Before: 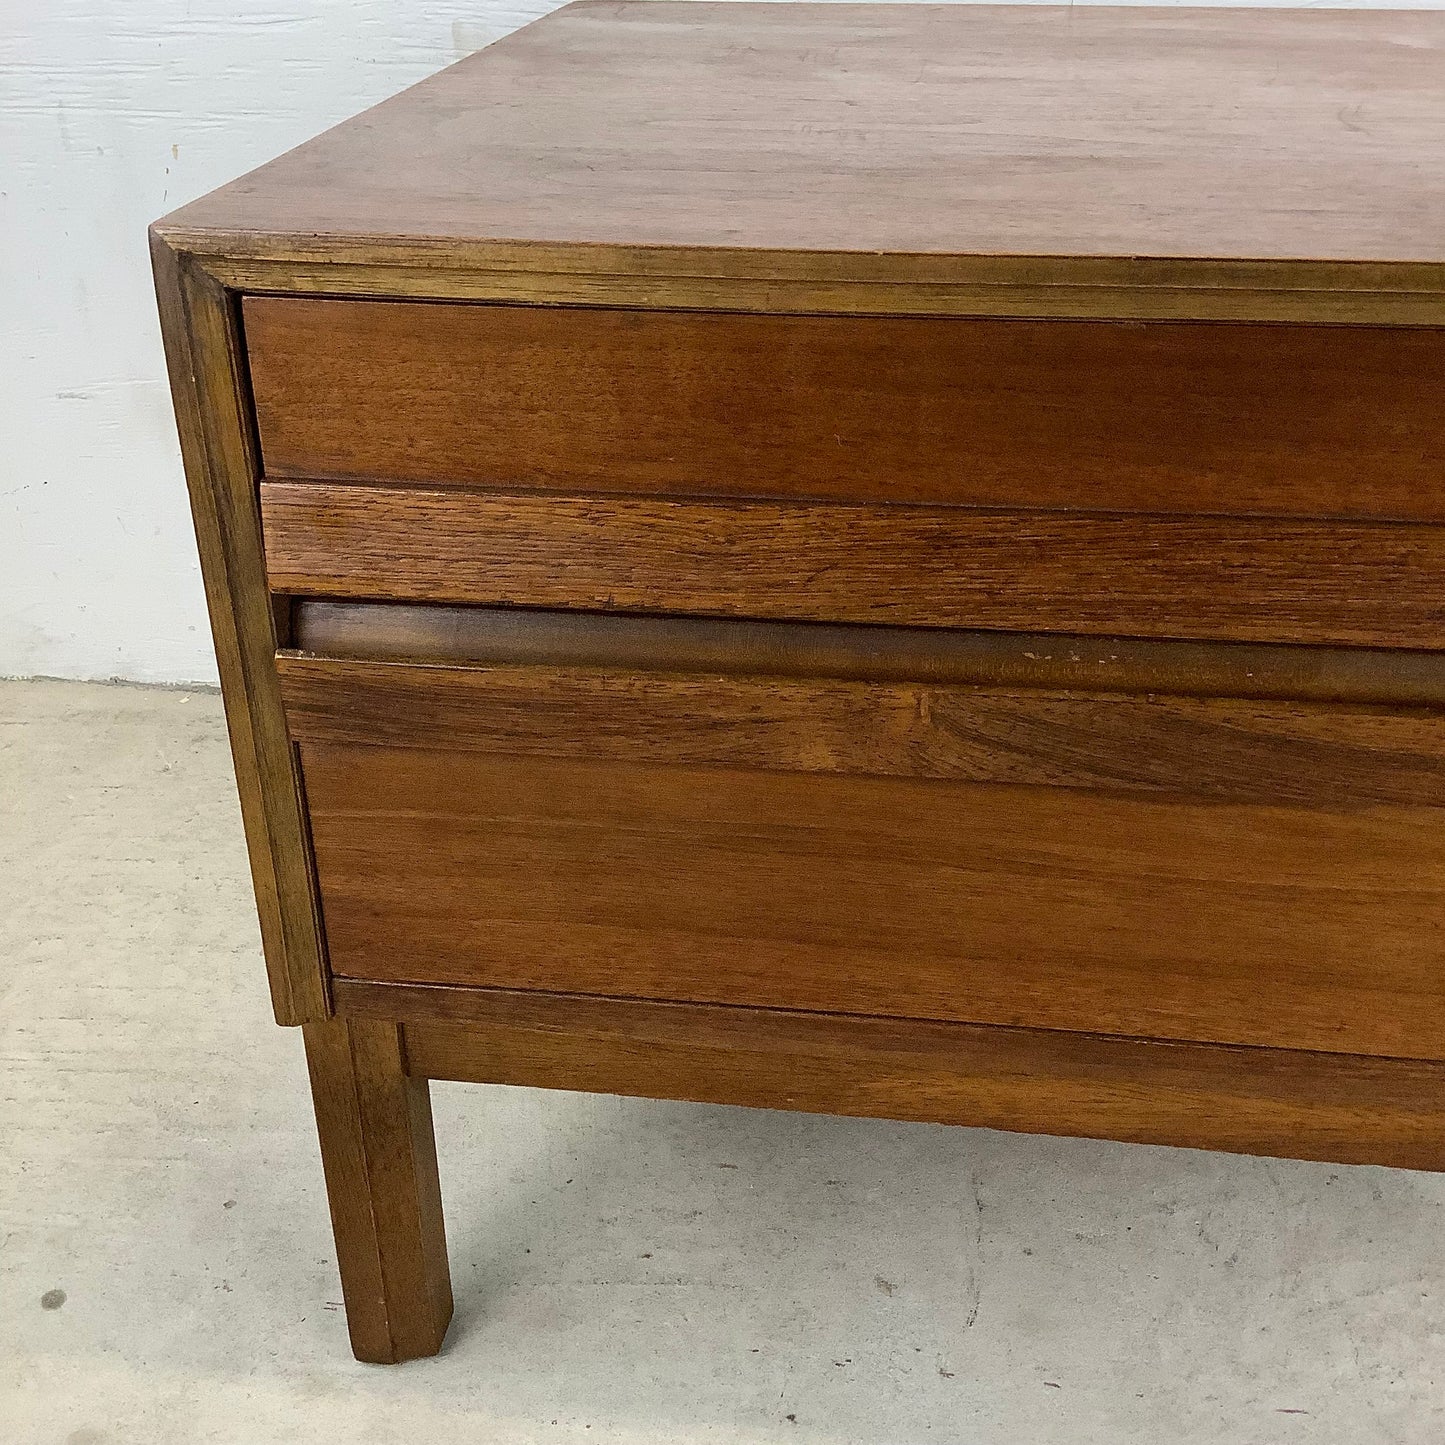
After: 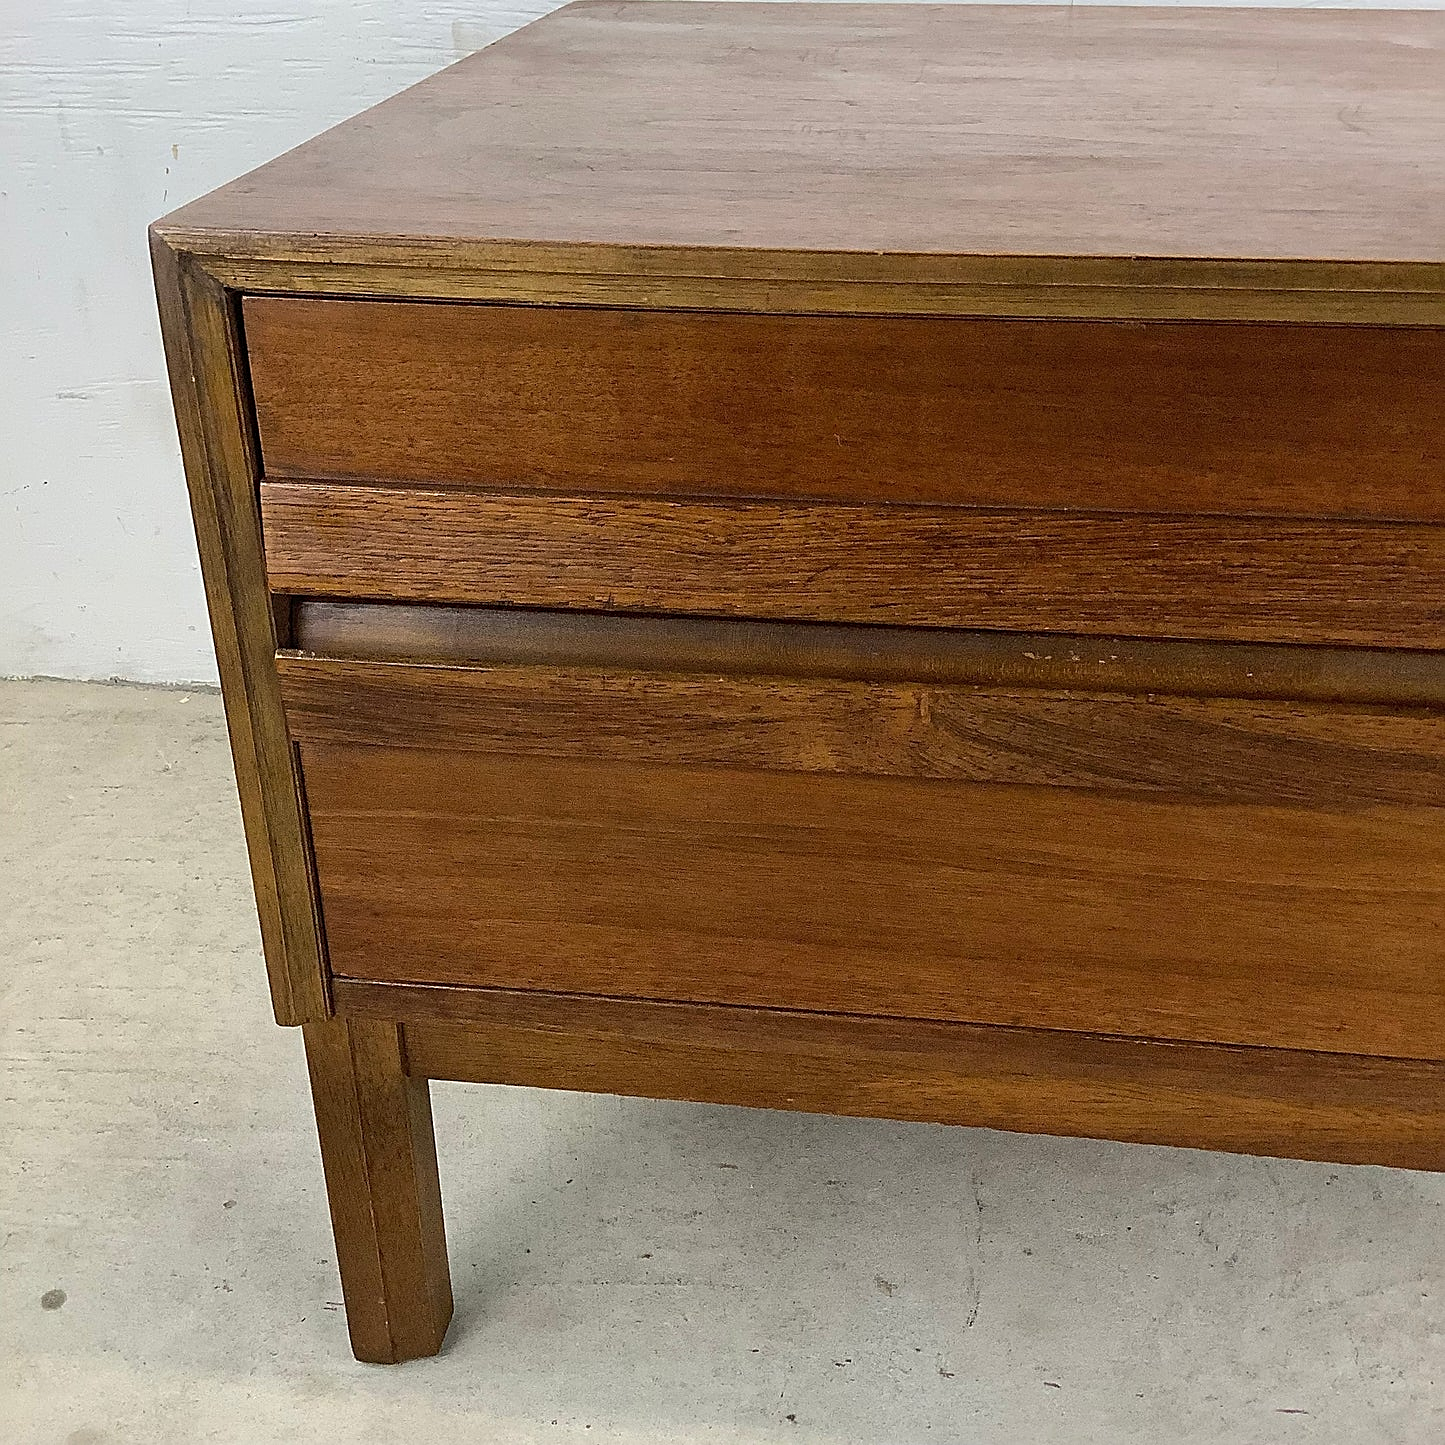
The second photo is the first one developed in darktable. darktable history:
tone equalizer: -7 EV 0.18 EV, -6 EV 0.12 EV, -5 EV 0.08 EV, -4 EV 0.04 EV, -2 EV -0.02 EV, -1 EV -0.04 EV, +0 EV -0.06 EV, luminance estimator HSV value / RGB max
sharpen: on, module defaults
shadows and highlights: shadows 25, highlights -25
